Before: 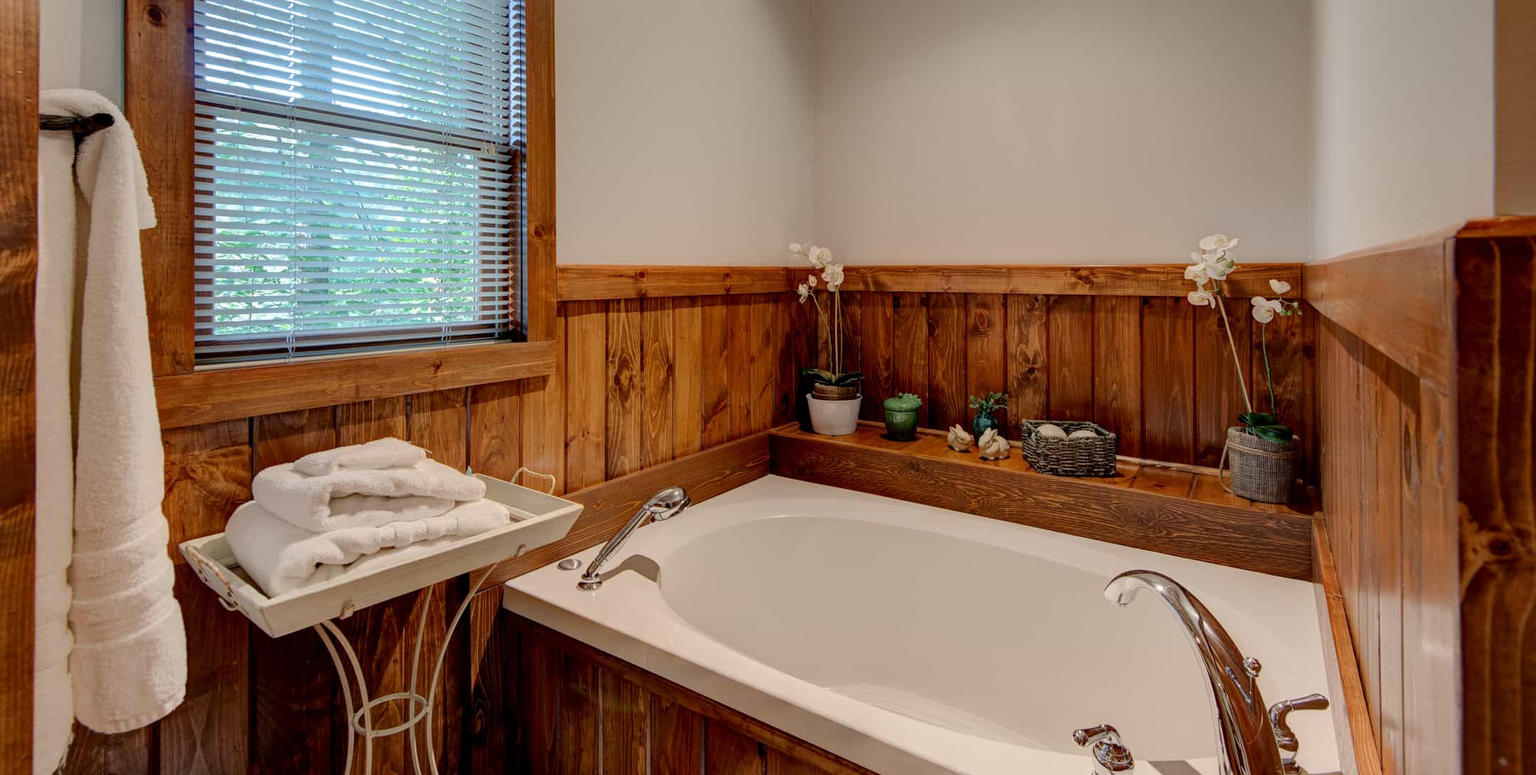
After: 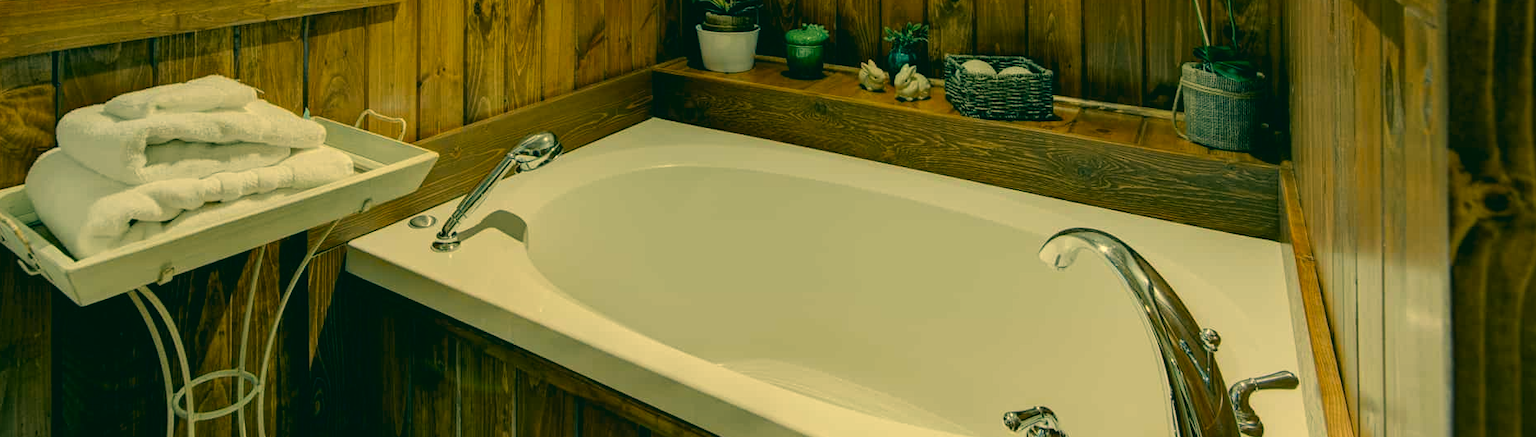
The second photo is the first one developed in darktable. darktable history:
crop and rotate: left 13.306%, top 48.129%, bottom 2.928%
color correction: highlights a* 1.83, highlights b* 34.02, shadows a* -36.68, shadows b* -5.48
